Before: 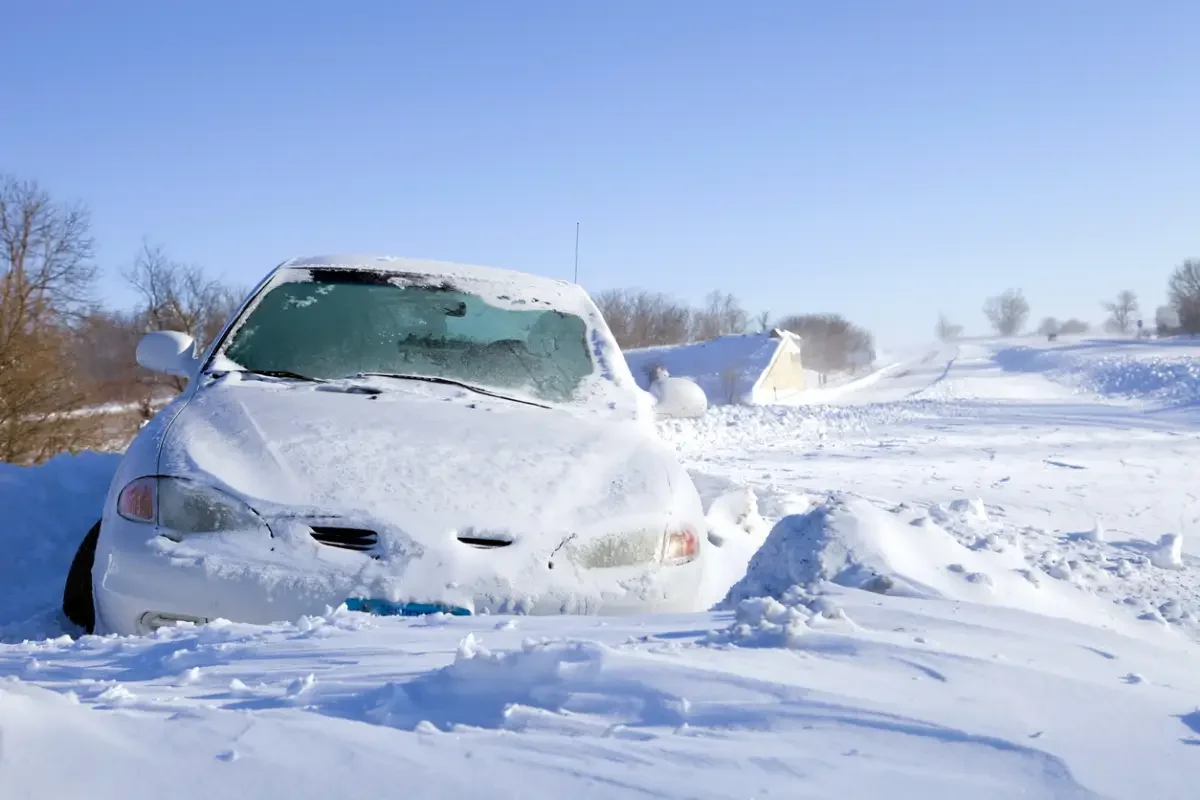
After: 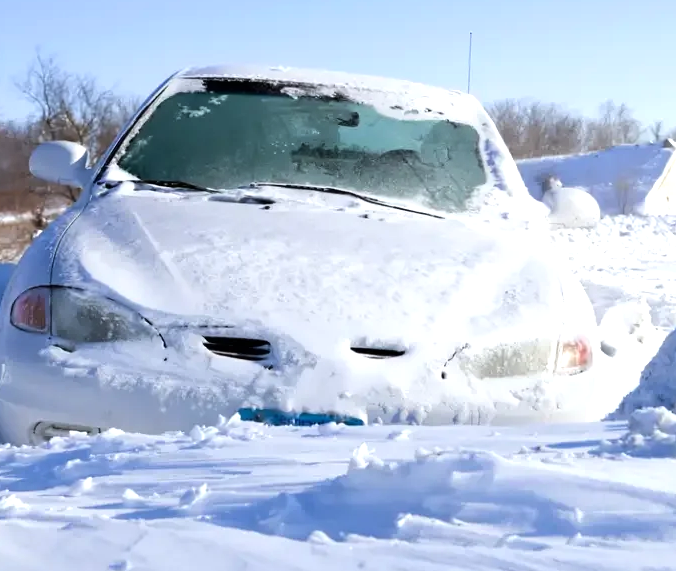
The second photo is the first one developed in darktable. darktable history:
crop: left 8.966%, top 23.852%, right 34.699%, bottom 4.703%
tone equalizer: -8 EV -0.417 EV, -7 EV -0.389 EV, -6 EV -0.333 EV, -5 EV -0.222 EV, -3 EV 0.222 EV, -2 EV 0.333 EV, -1 EV 0.389 EV, +0 EV 0.417 EV, edges refinement/feathering 500, mask exposure compensation -1.57 EV, preserve details no
